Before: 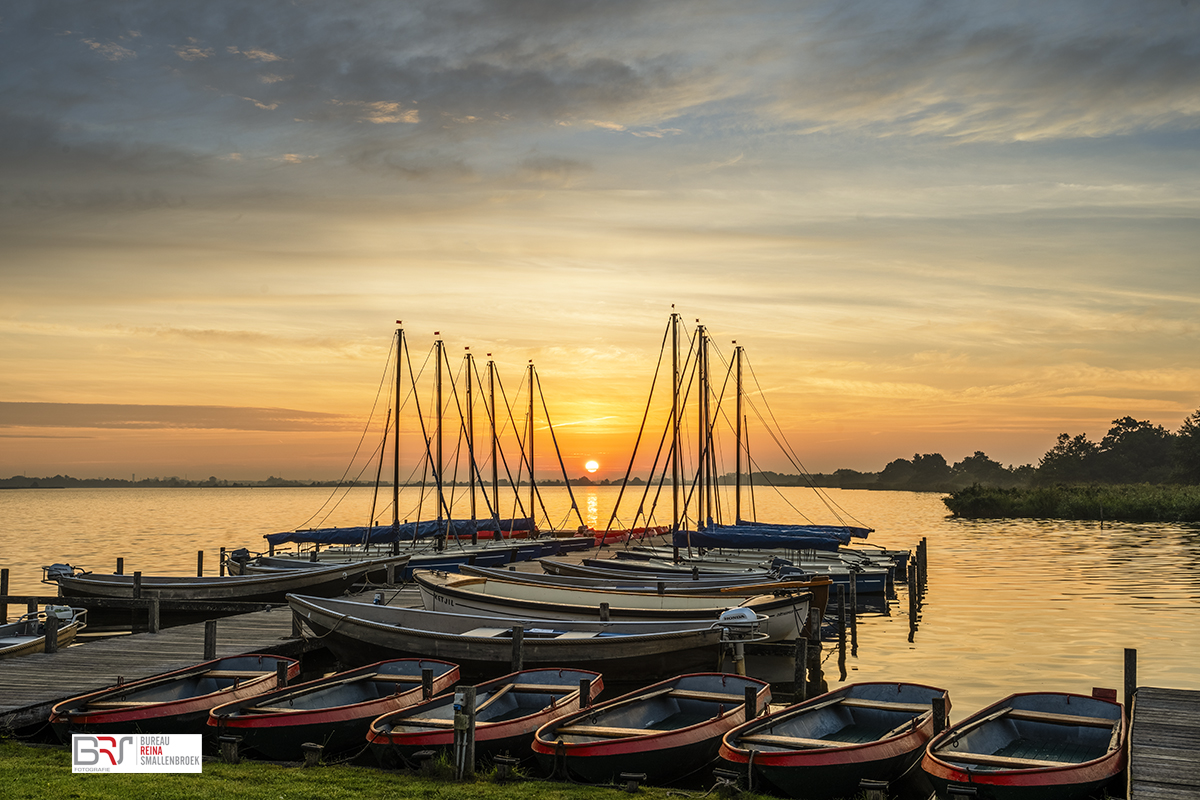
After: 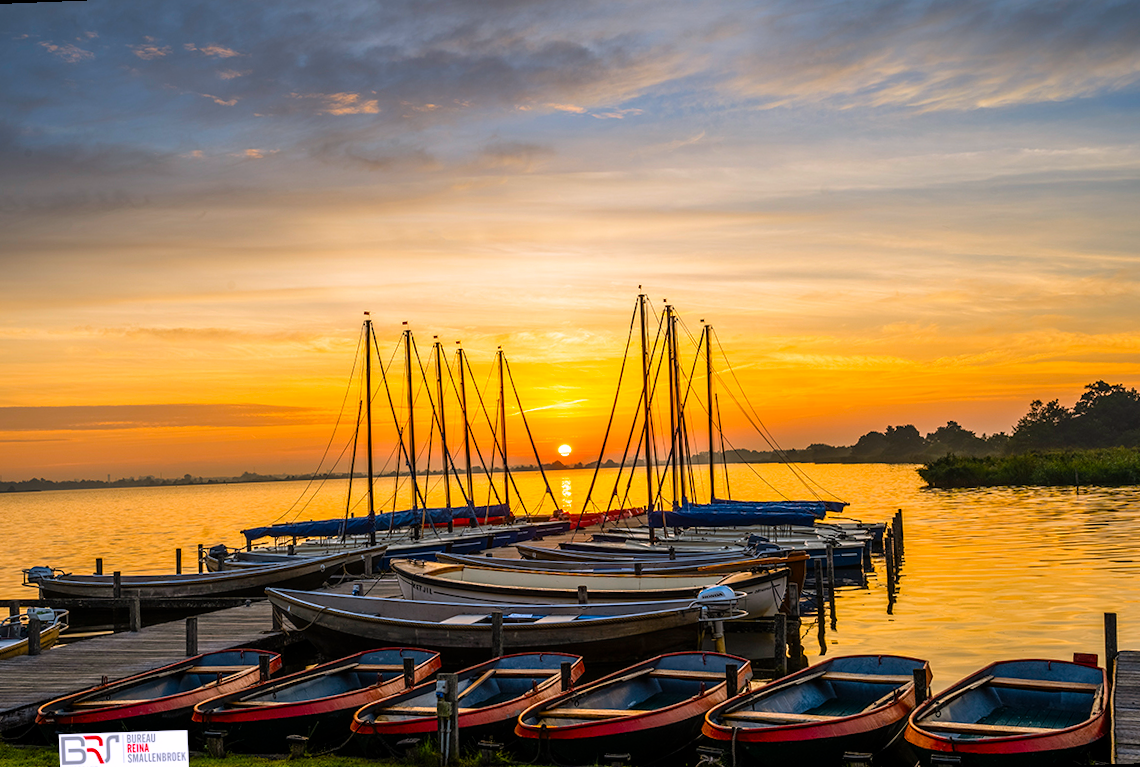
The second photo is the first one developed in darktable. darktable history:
rotate and perspective: rotation -2.12°, lens shift (vertical) 0.009, lens shift (horizontal) -0.008, automatic cropping original format, crop left 0.036, crop right 0.964, crop top 0.05, crop bottom 0.959
color balance rgb: linear chroma grading › global chroma 15%, perceptual saturation grading › global saturation 30%
white balance: red 1.004, blue 1.096
